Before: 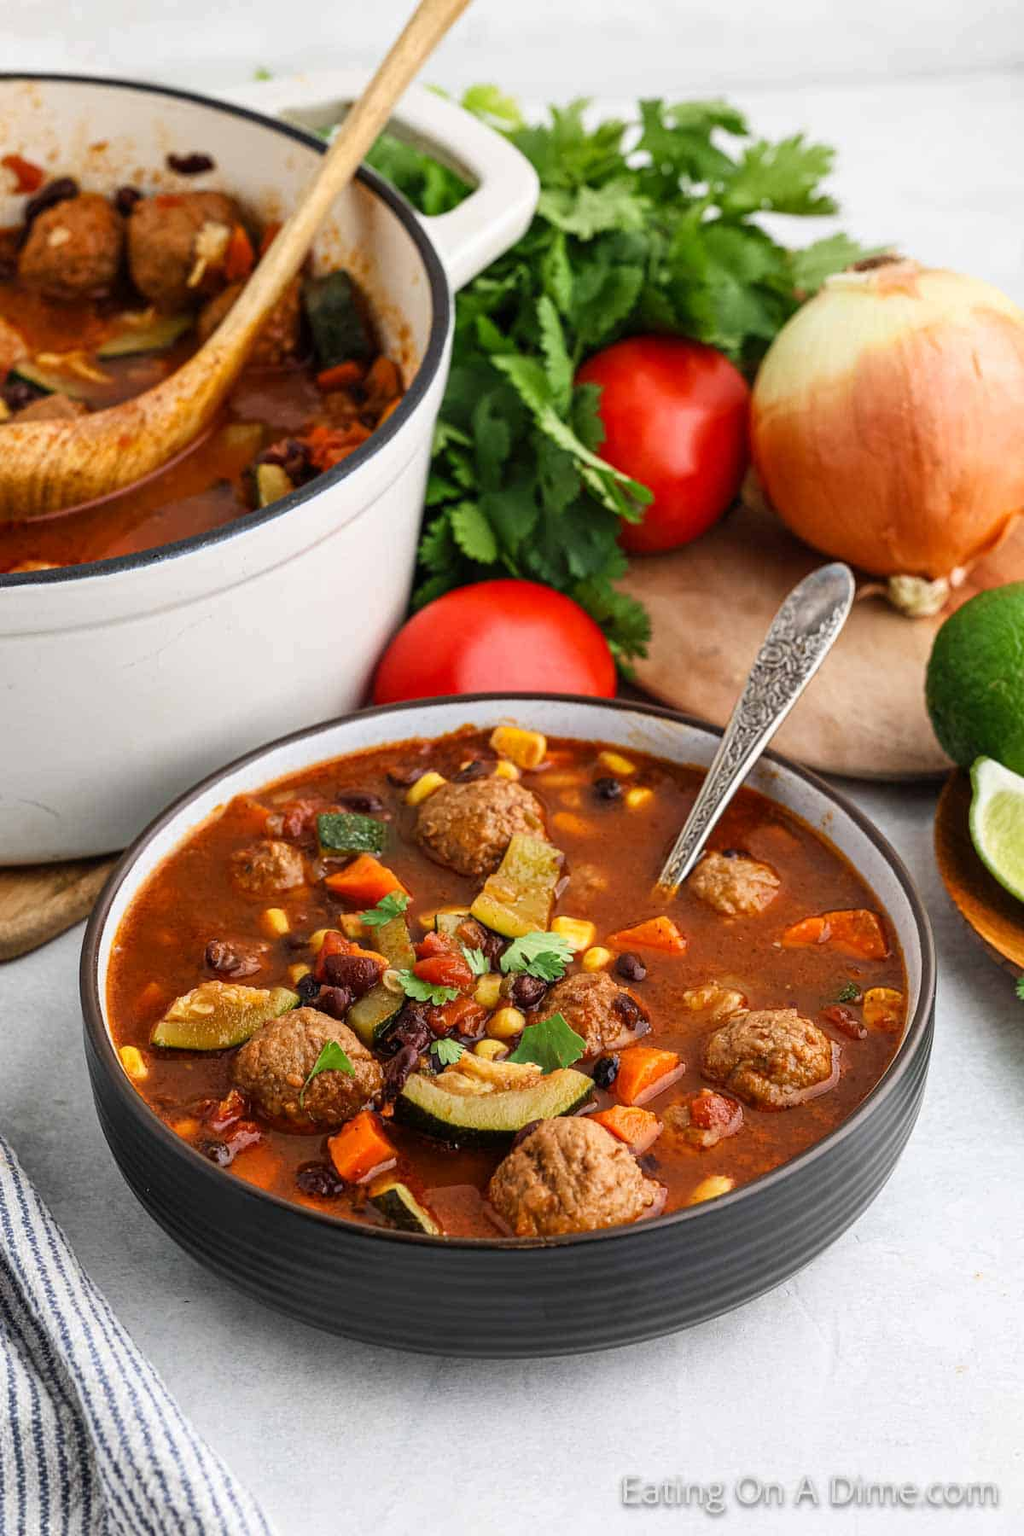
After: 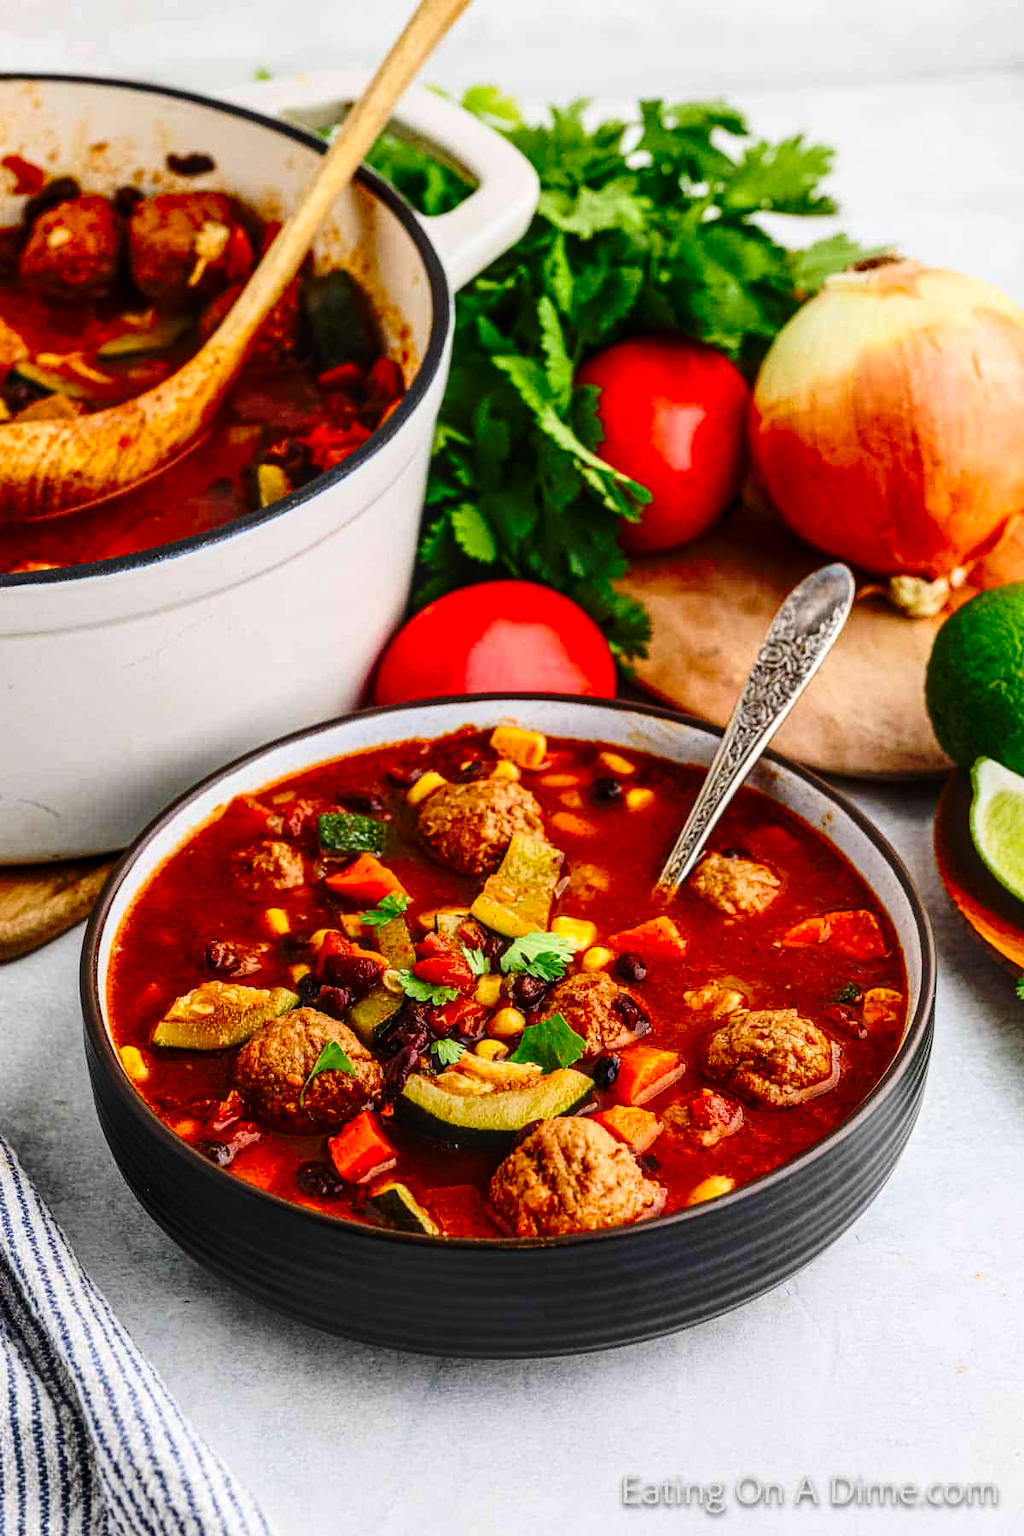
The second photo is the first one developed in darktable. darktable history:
contrast brightness saturation: contrast 0.168, saturation 0.333
base curve: curves: ch0 [(0, 0) (0.073, 0.04) (0.157, 0.139) (0.492, 0.492) (0.758, 0.758) (1, 1)], preserve colors none
local contrast: on, module defaults
